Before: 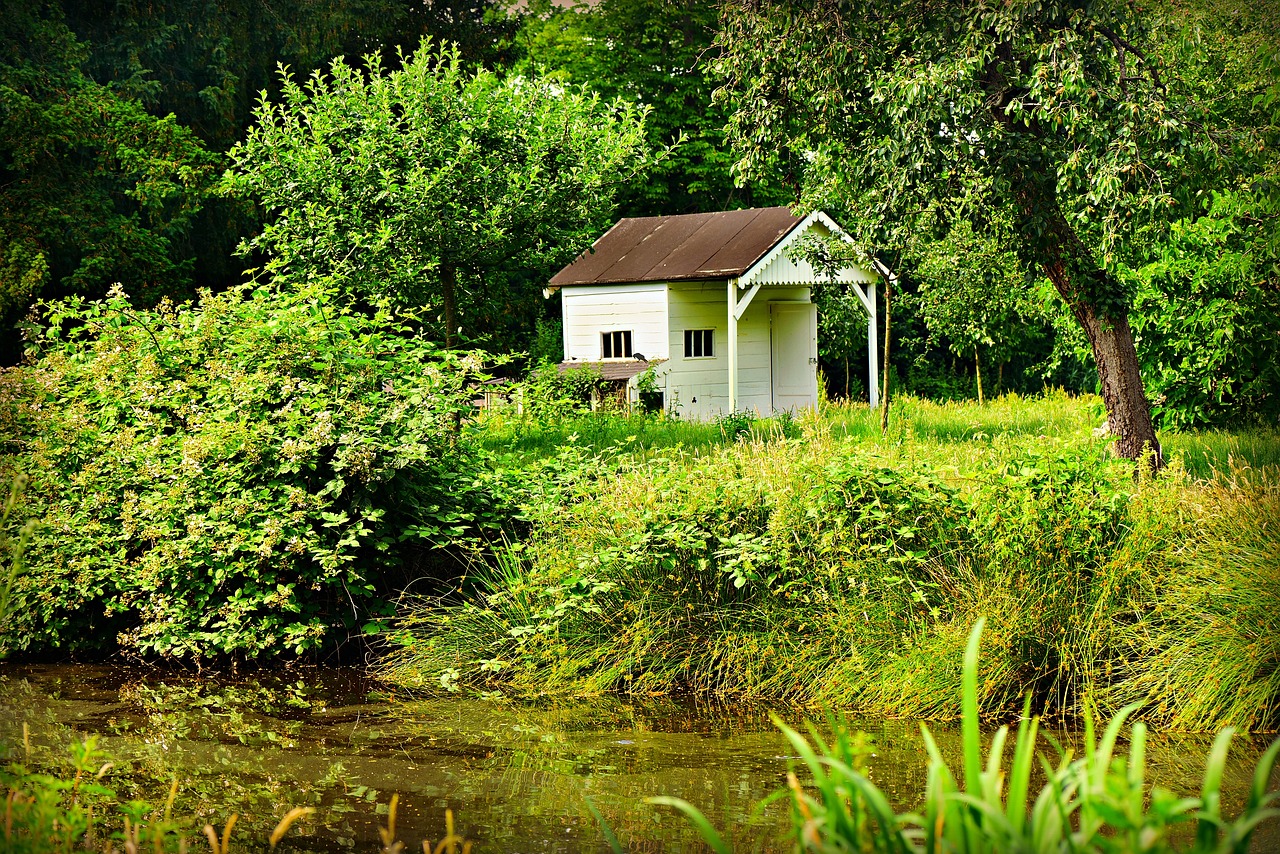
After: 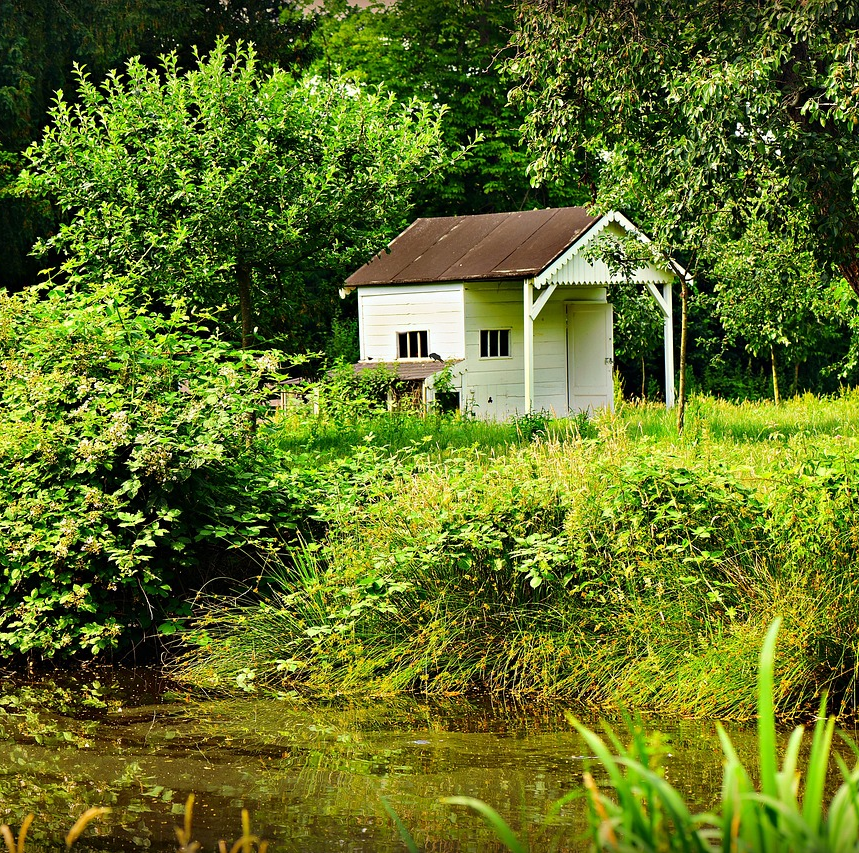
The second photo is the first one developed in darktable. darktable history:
crop and rotate: left 15.982%, right 16.869%
